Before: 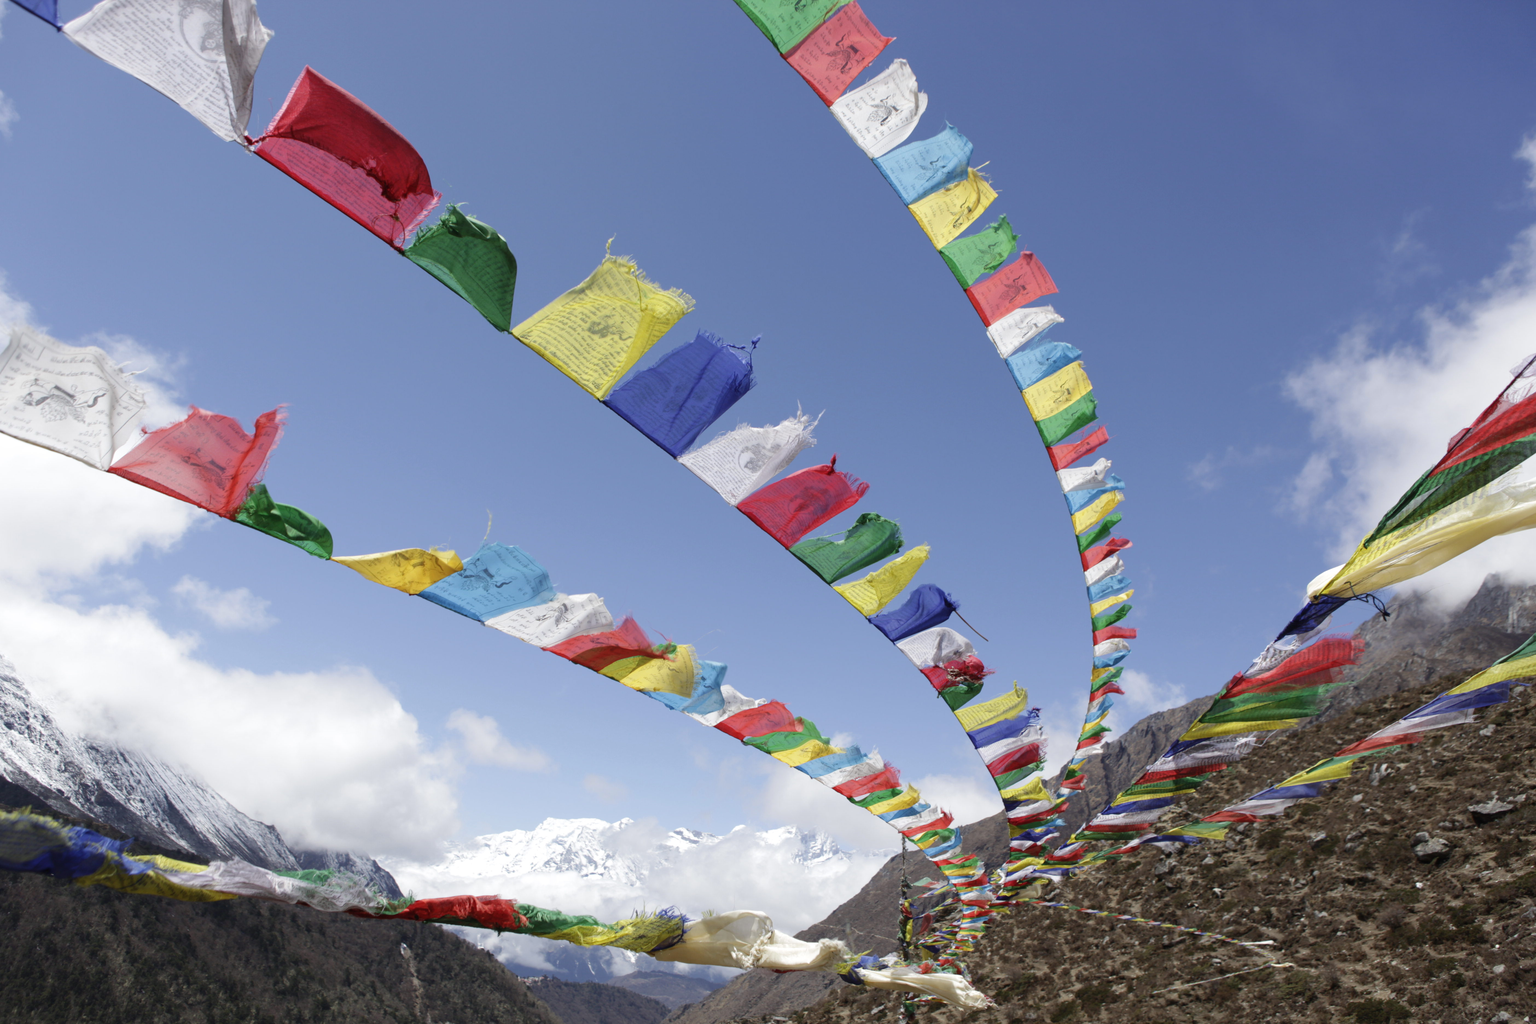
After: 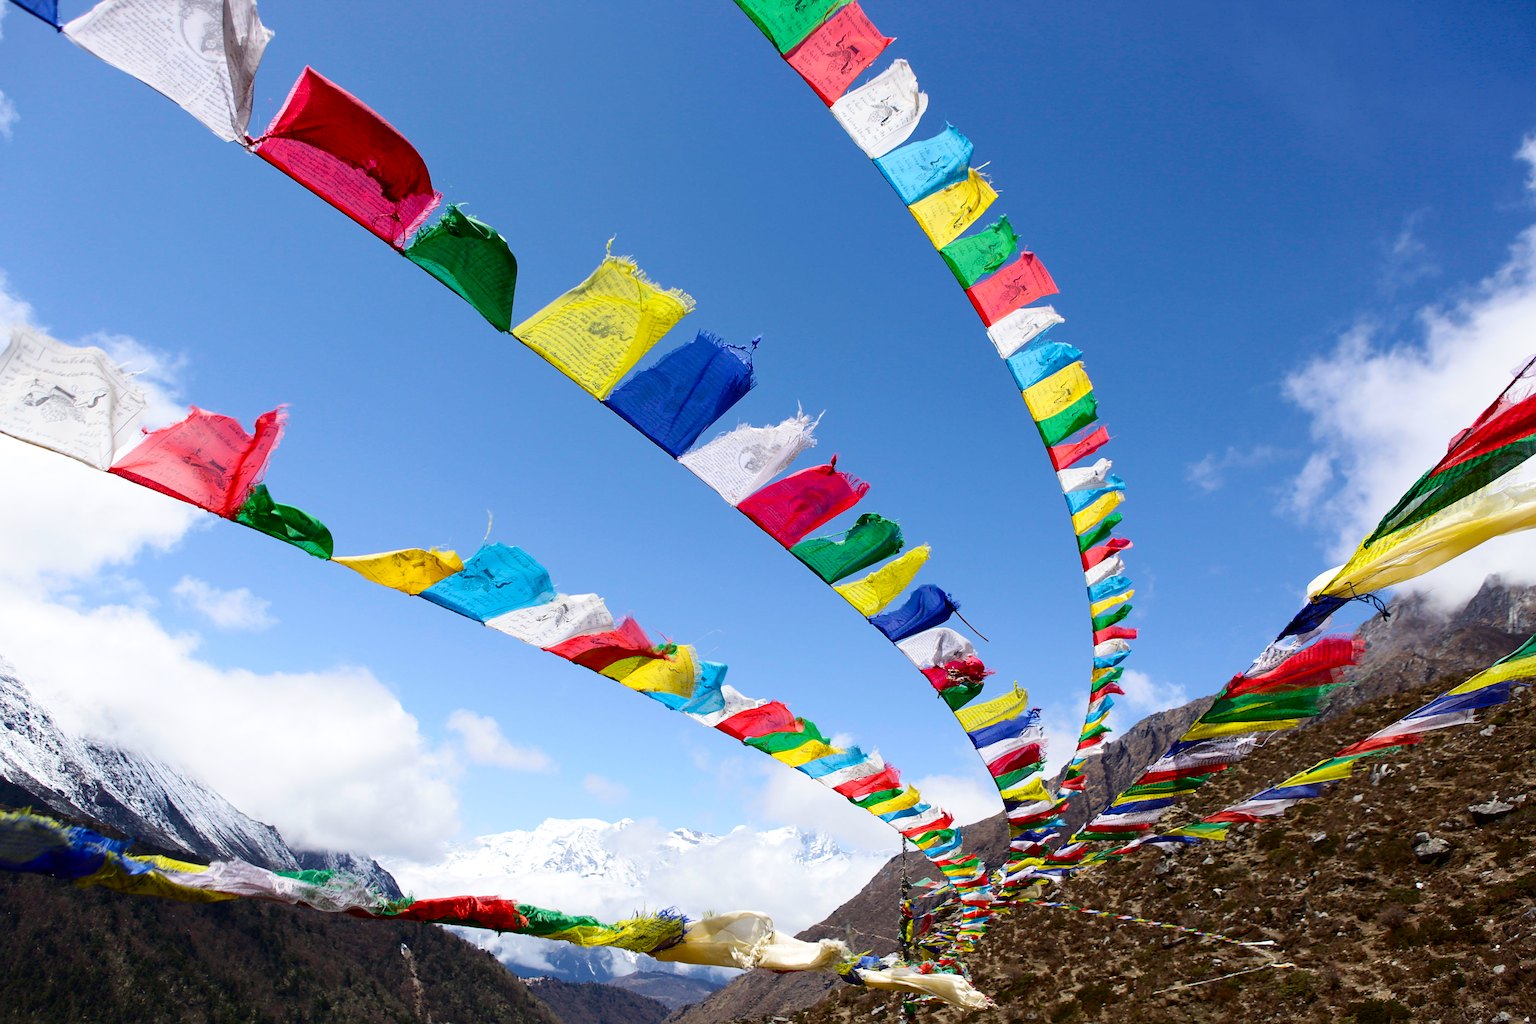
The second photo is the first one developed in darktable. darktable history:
color balance rgb: perceptual saturation grading › global saturation 30%, global vibrance 30%
contrast brightness saturation: contrast 0.22
sharpen: radius 2.531, amount 0.628
